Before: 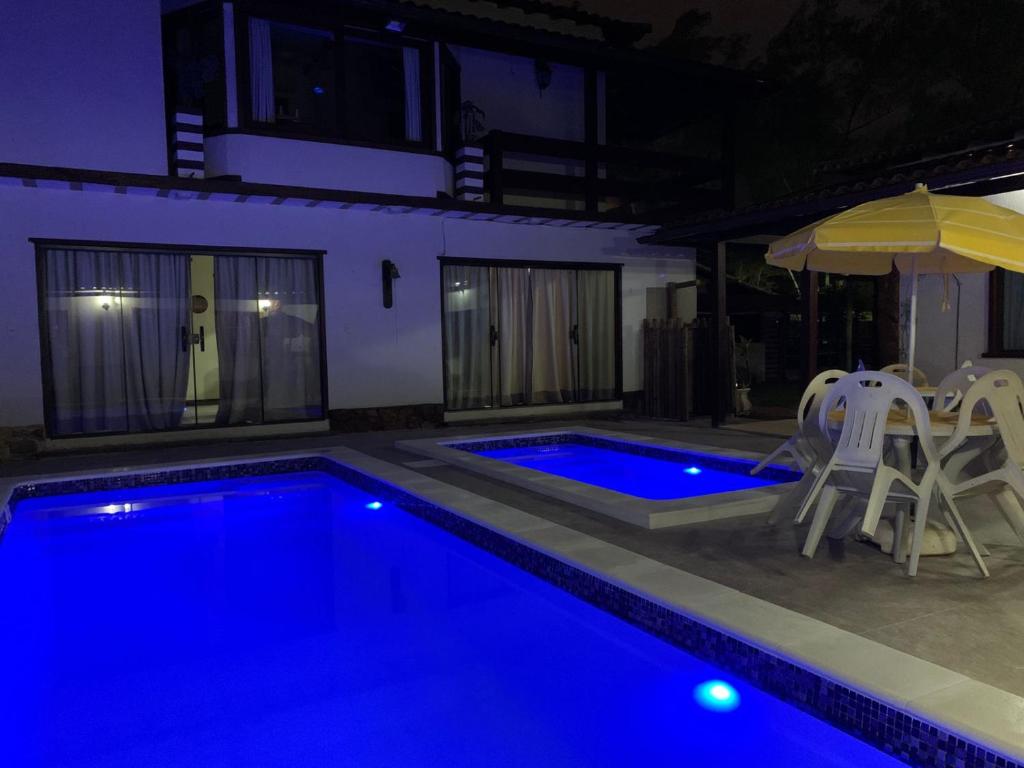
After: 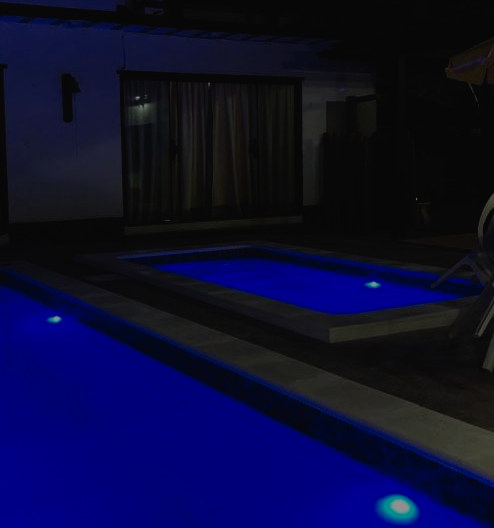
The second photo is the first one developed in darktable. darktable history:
crop: left 31.346%, top 24.332%, right 20.371%, bottom 6.409%
tone curve: curves: ch0 [(0, 0.019) (0.066, 0.043) (0.189, 0.182) (0.359, 0.417) (0.485, 0.576) (0.656, 0.734) (0.851, 0.861) (0.997, 0.959)]; ch1 [(0, 0) (0.179, 0.123) (0.381, 0.36) (0.425, 0.41) (0.474, 0.472) (0.499, 0.501) (0.514, 0.517) (0.571, 0.584) (0.649, 0.677) (0.812, 0.856) (1, 1)]; ch2 [(0, 0) (0.246, 0.214) (0.421, 0.427) (0.459, 0.484) (0.5, 0.504) (0.518, 0.523) (0.529, 0.544) (0.56, 0.581) (0.617, 0.631) (0.744, 0.734) (0.867, 0.821) (0.993, 0.889)], preserve colors none
exposure: exposure -2.366 EV, compensate exposure bias true, compensate highlight preservation false
